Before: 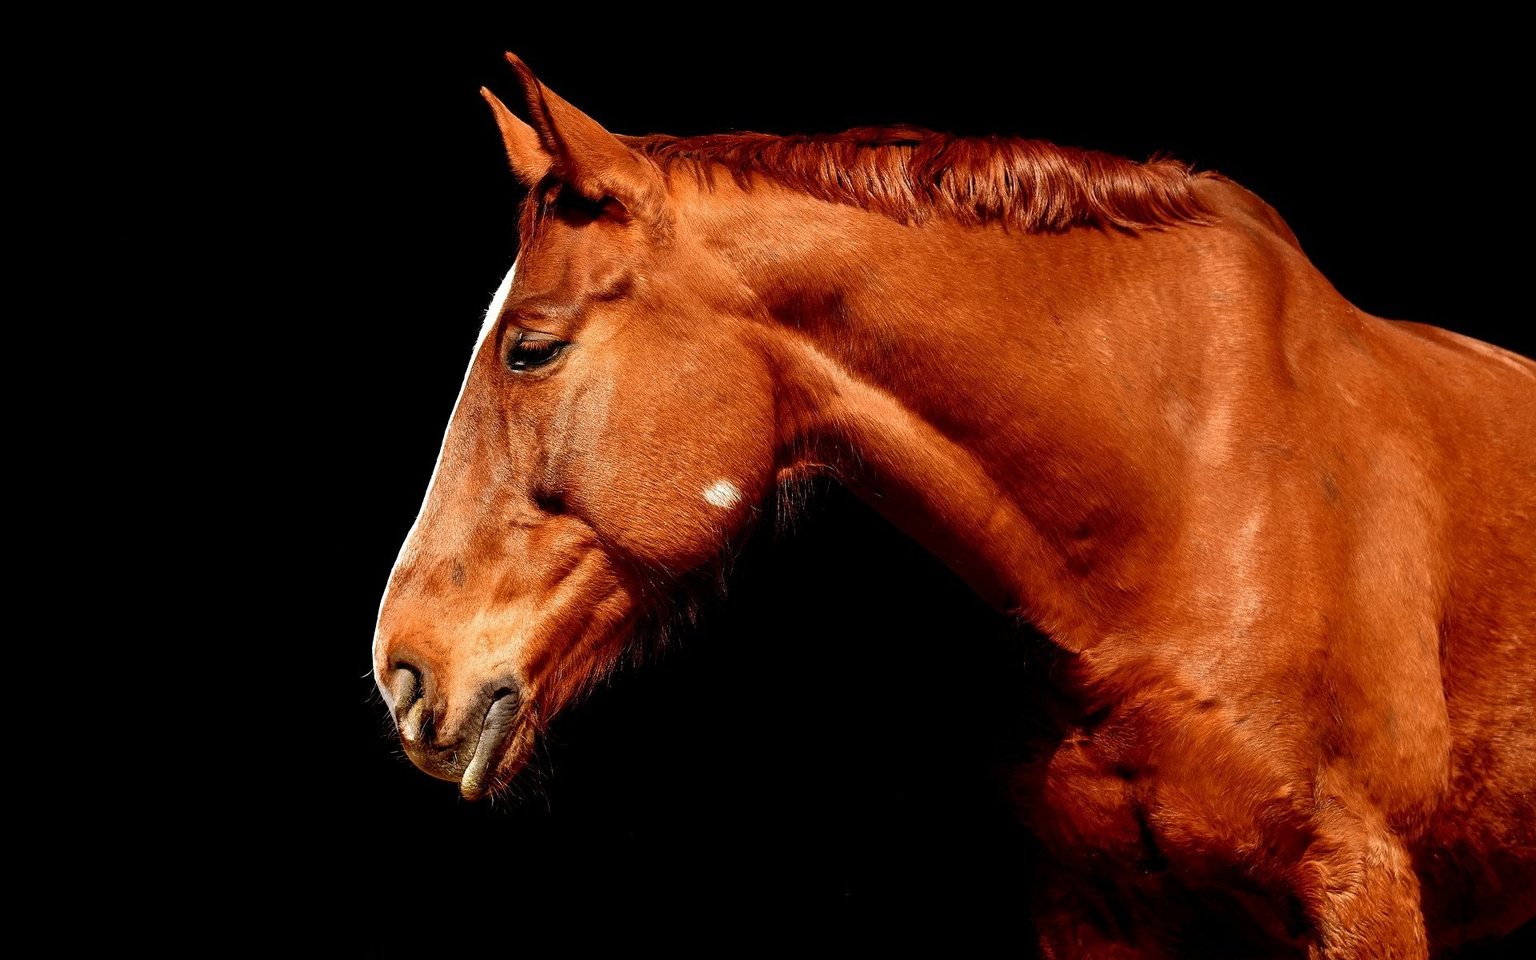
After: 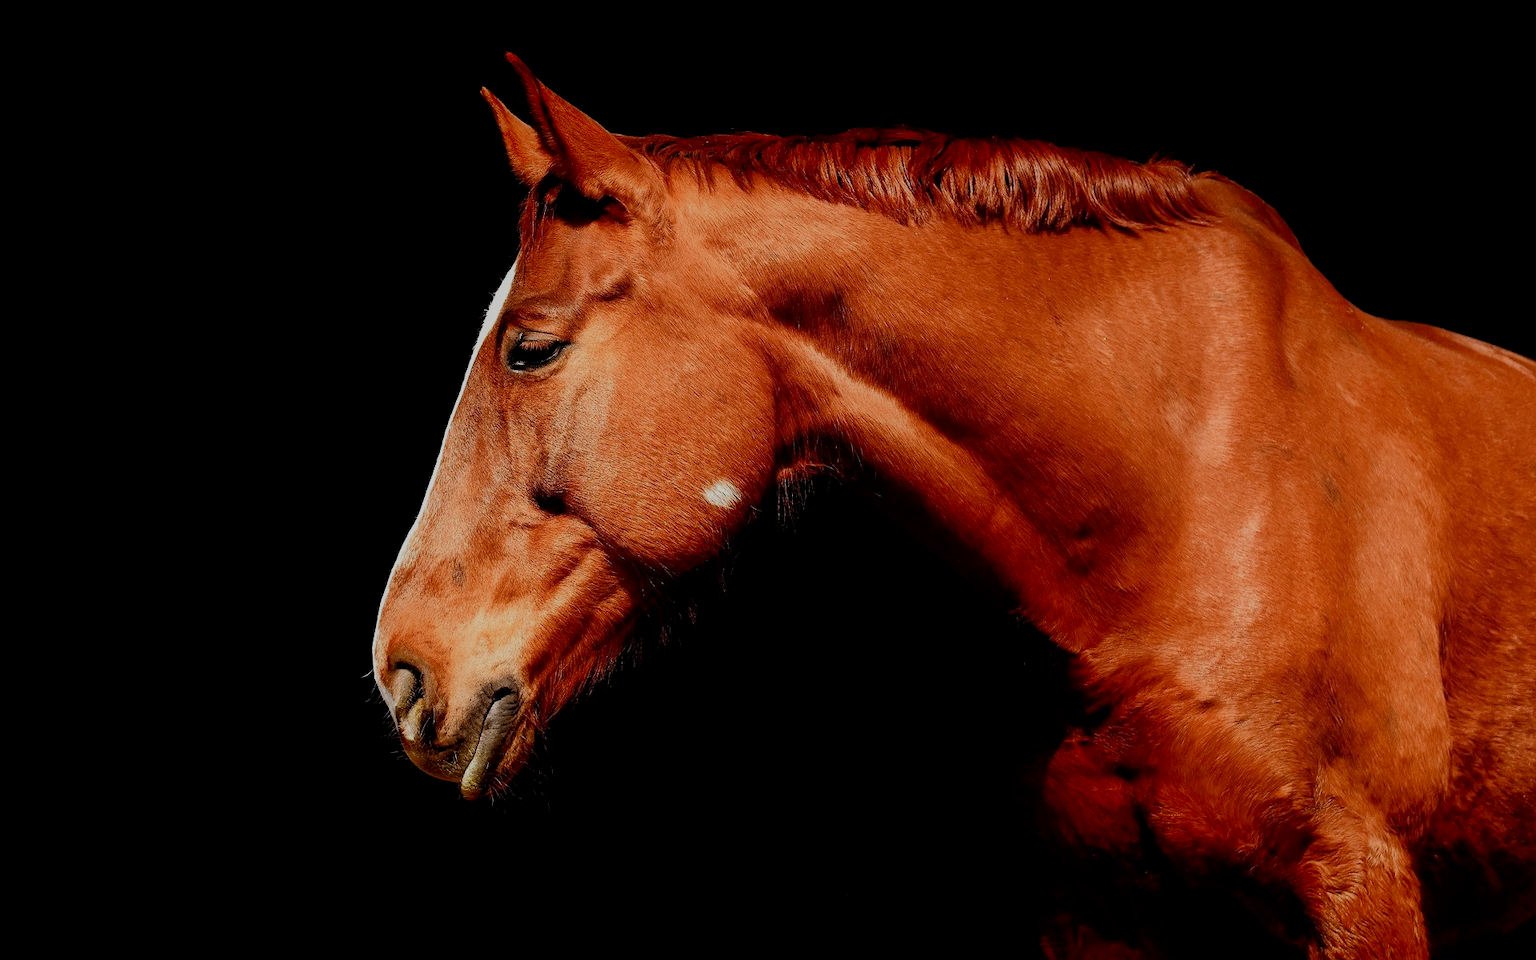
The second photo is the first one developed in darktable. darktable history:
filmic rgb: black relative exposure -7.13 EV, white relative exposure 5.34 EV, hardness 3.02
shadows and highlights: shadows -41.12, highlights 64.74, soften with gaussian
